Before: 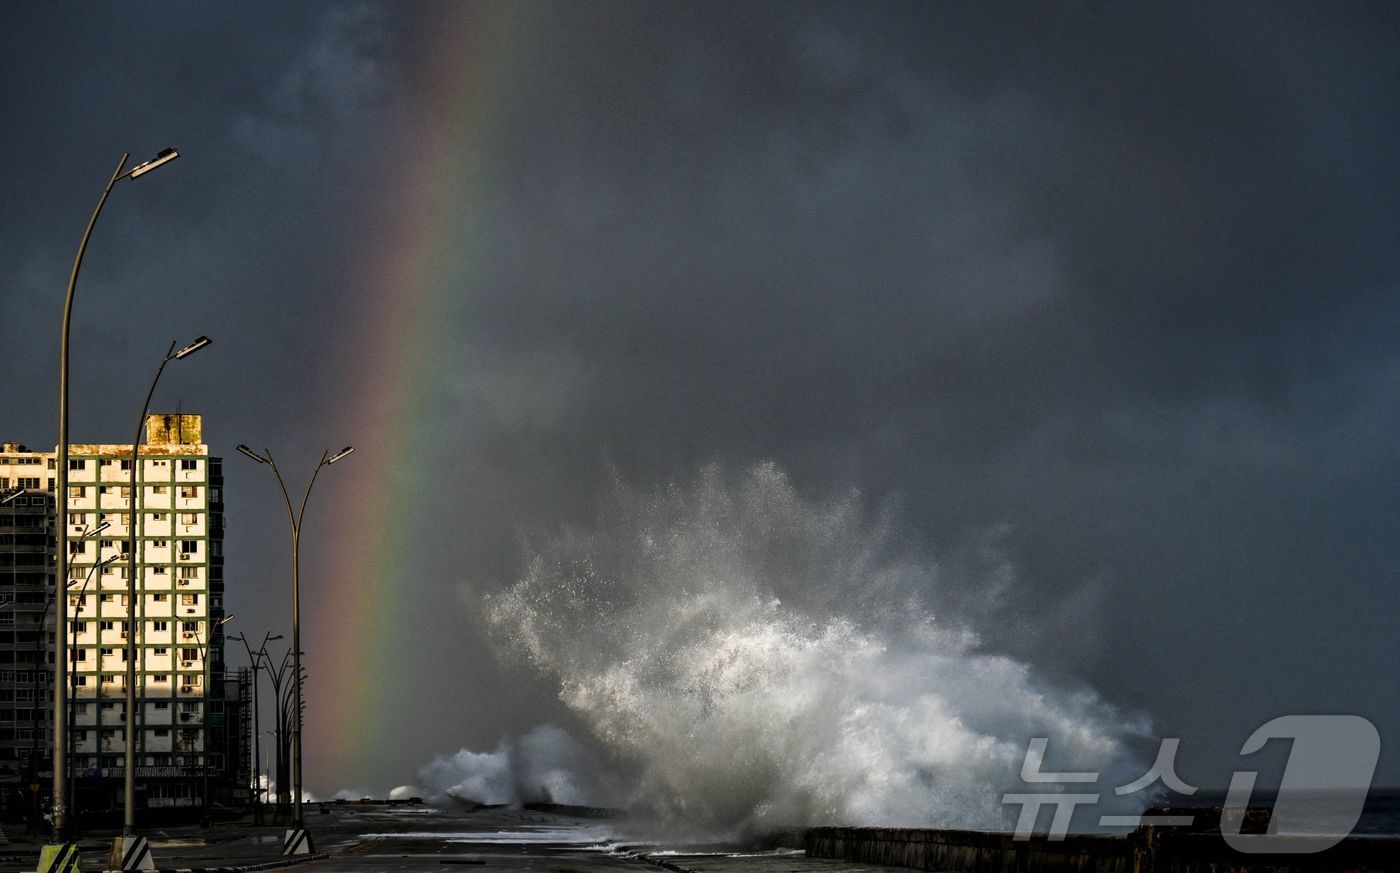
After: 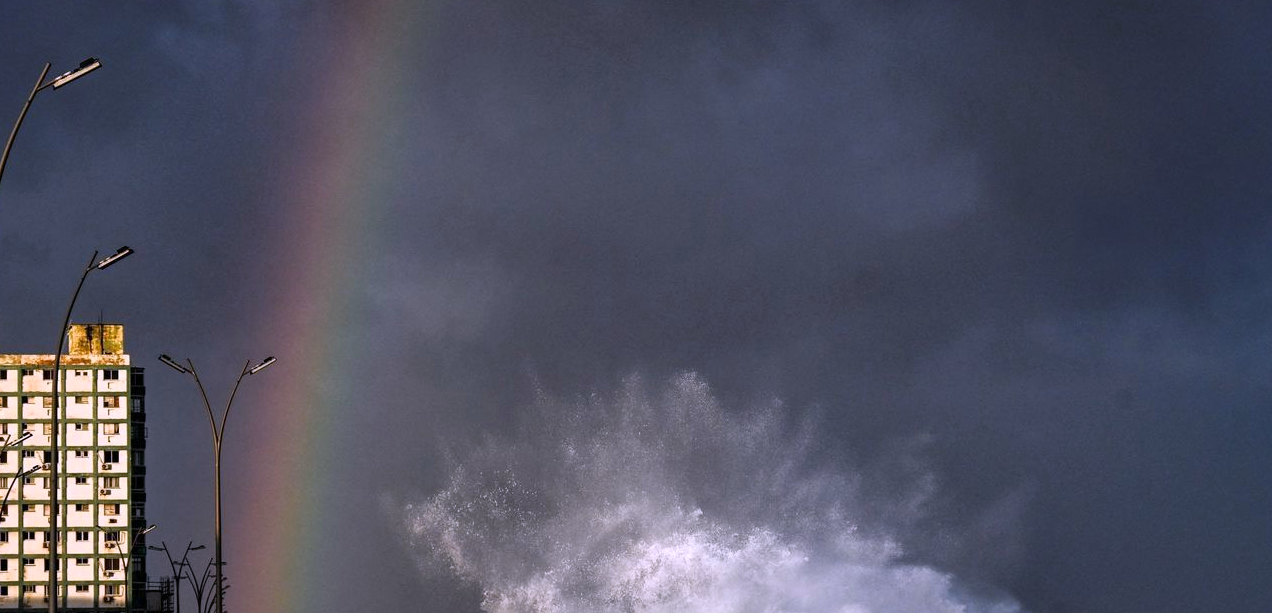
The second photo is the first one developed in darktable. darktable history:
white balance: red 1.042, blue 1.17
crop: left 5.596%, top 10.314%, right 3.534%, bottom 19.395%
